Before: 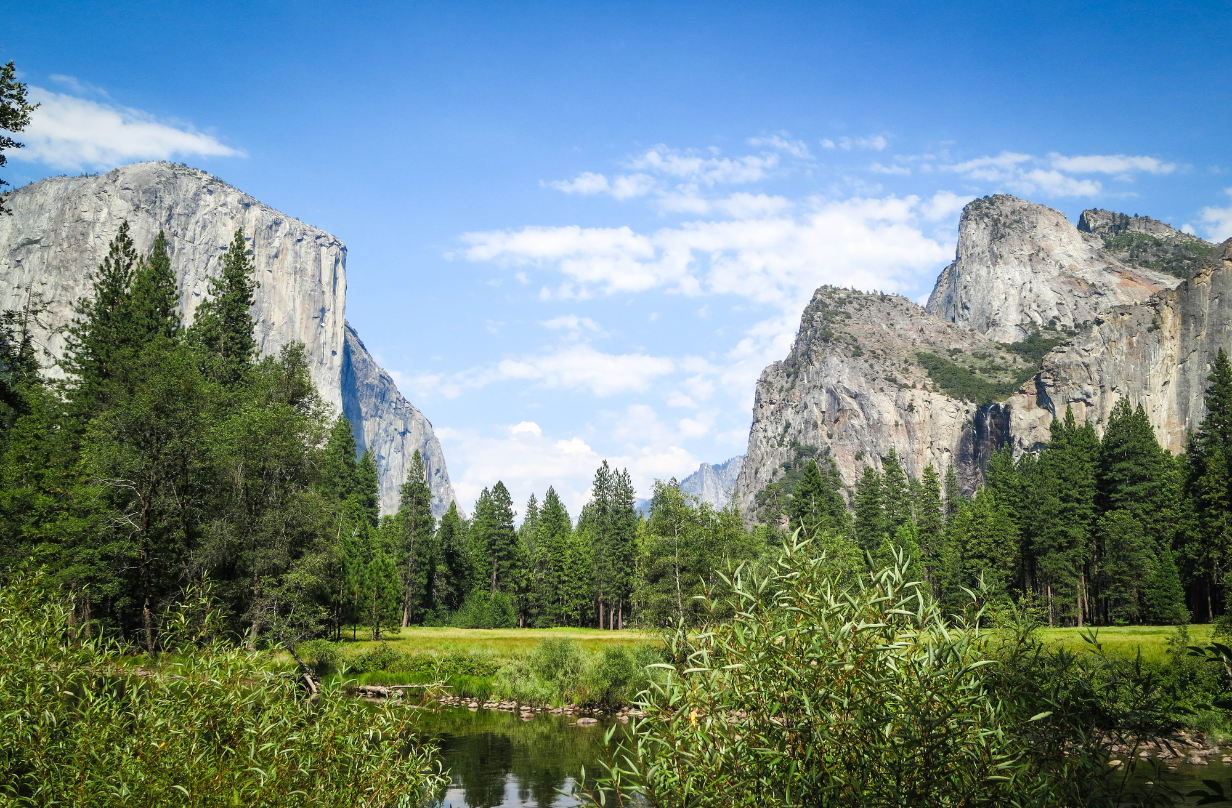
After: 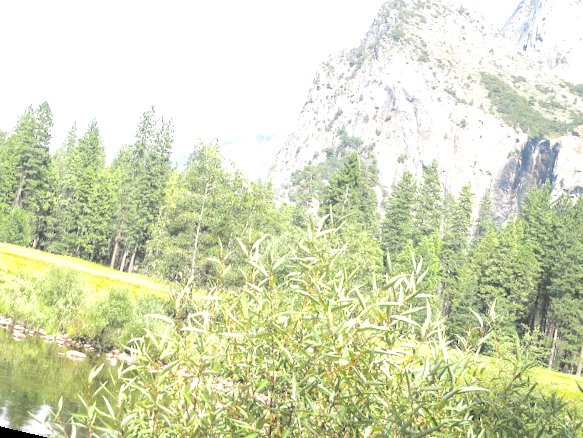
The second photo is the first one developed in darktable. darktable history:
rotate and perspective: rotation 13.27°, automatic cropping off
crop: left 37.221%, top 45.169%, right 20.63%, bottom 13.777%
white balance: emerald 1
exposure: exposure 0.648 EV
